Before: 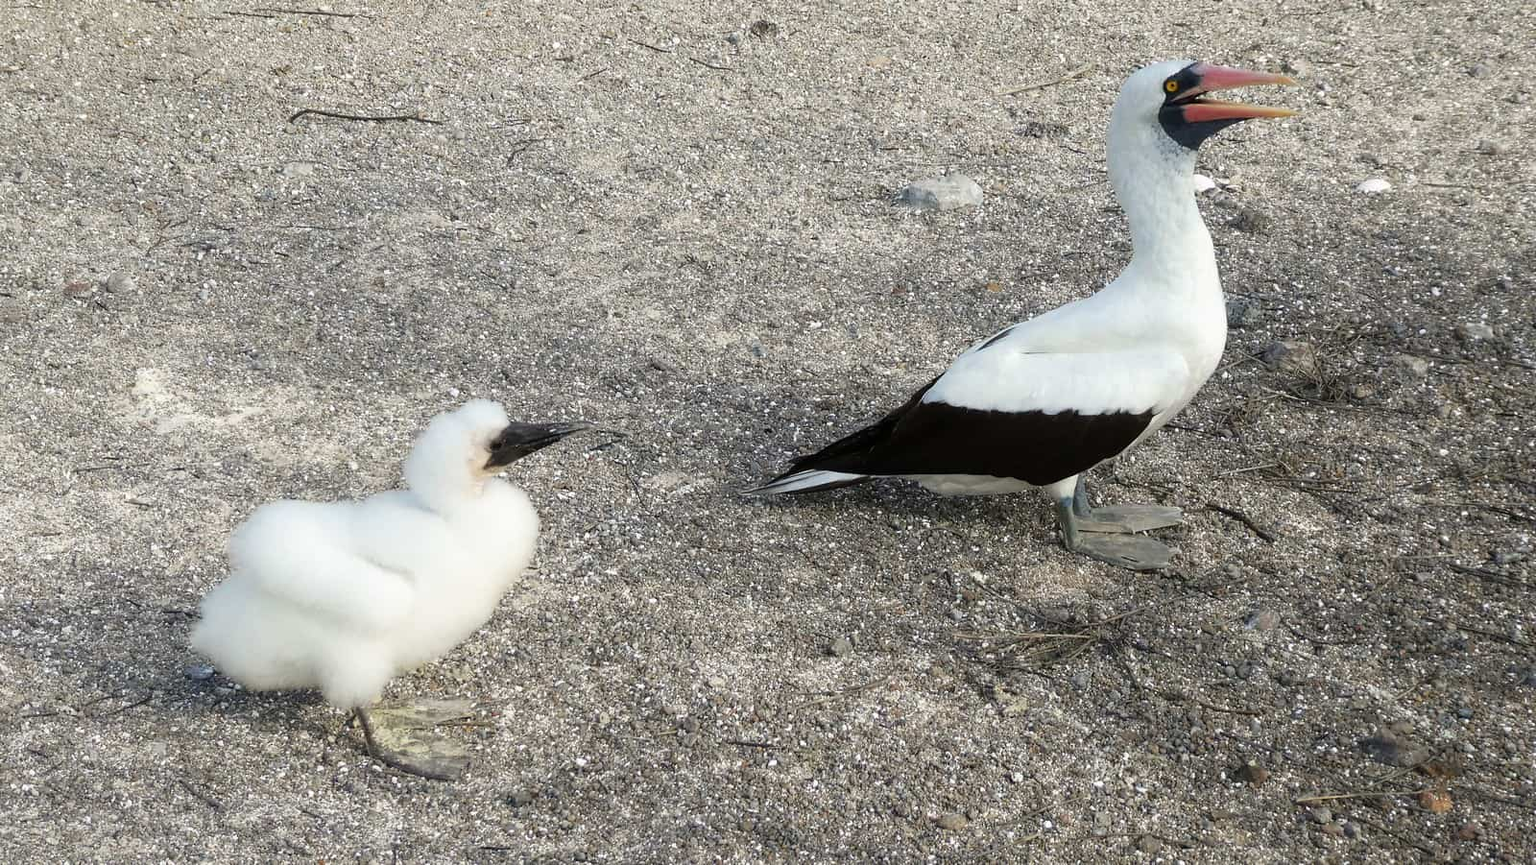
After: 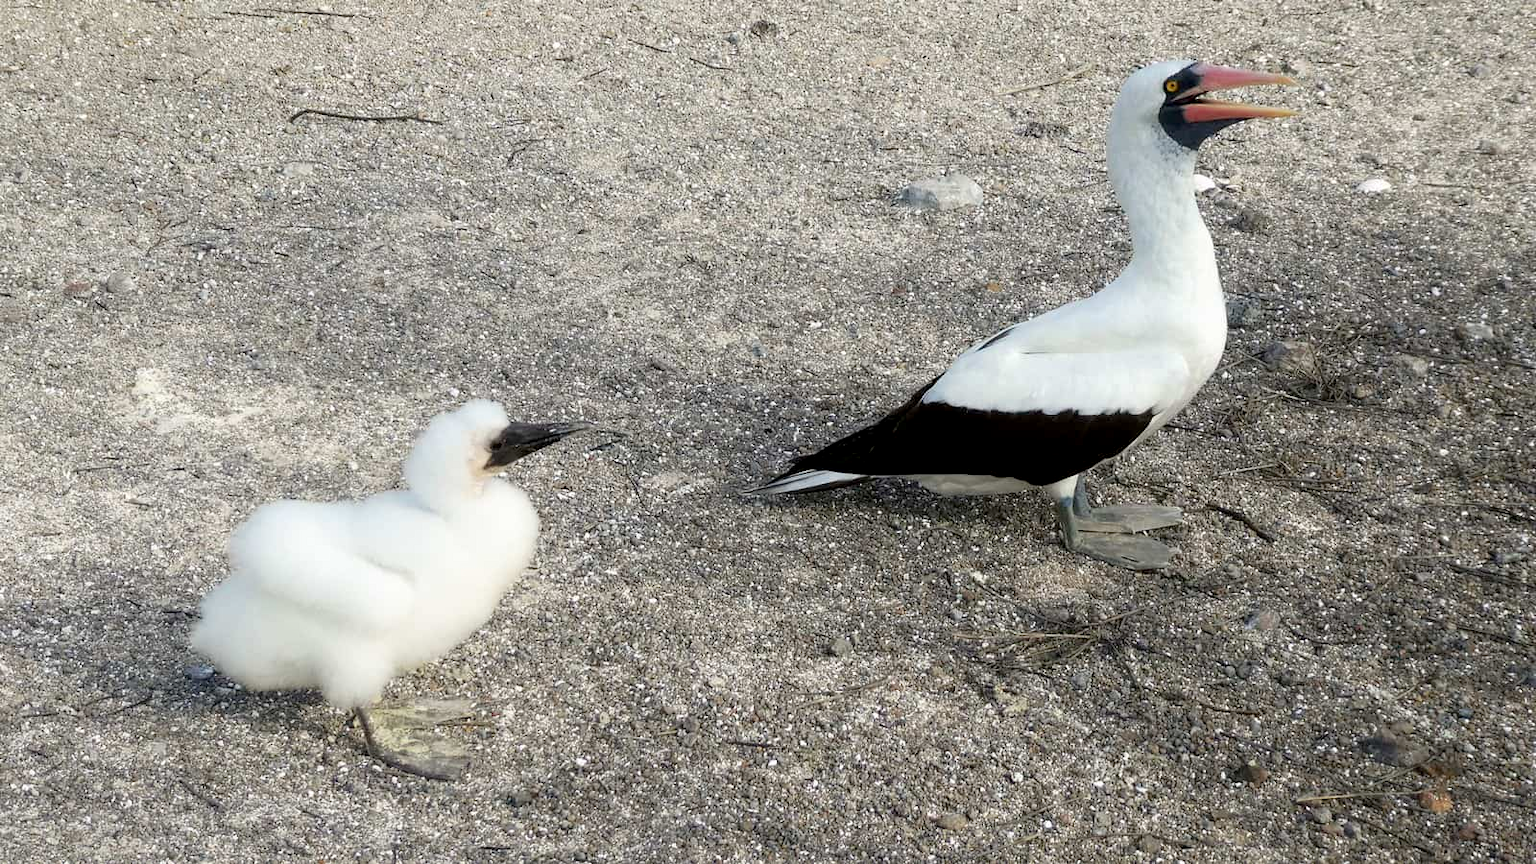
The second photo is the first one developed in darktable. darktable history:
exposure: black level correction 0.005, exposure 0.017 EV, compensate highlight preservation false
shadows and highlights: radius 95.53, shadows -14.94, white point adjustment 0.174, highlights 31.98, compress 48.34%, soften with gaussian
